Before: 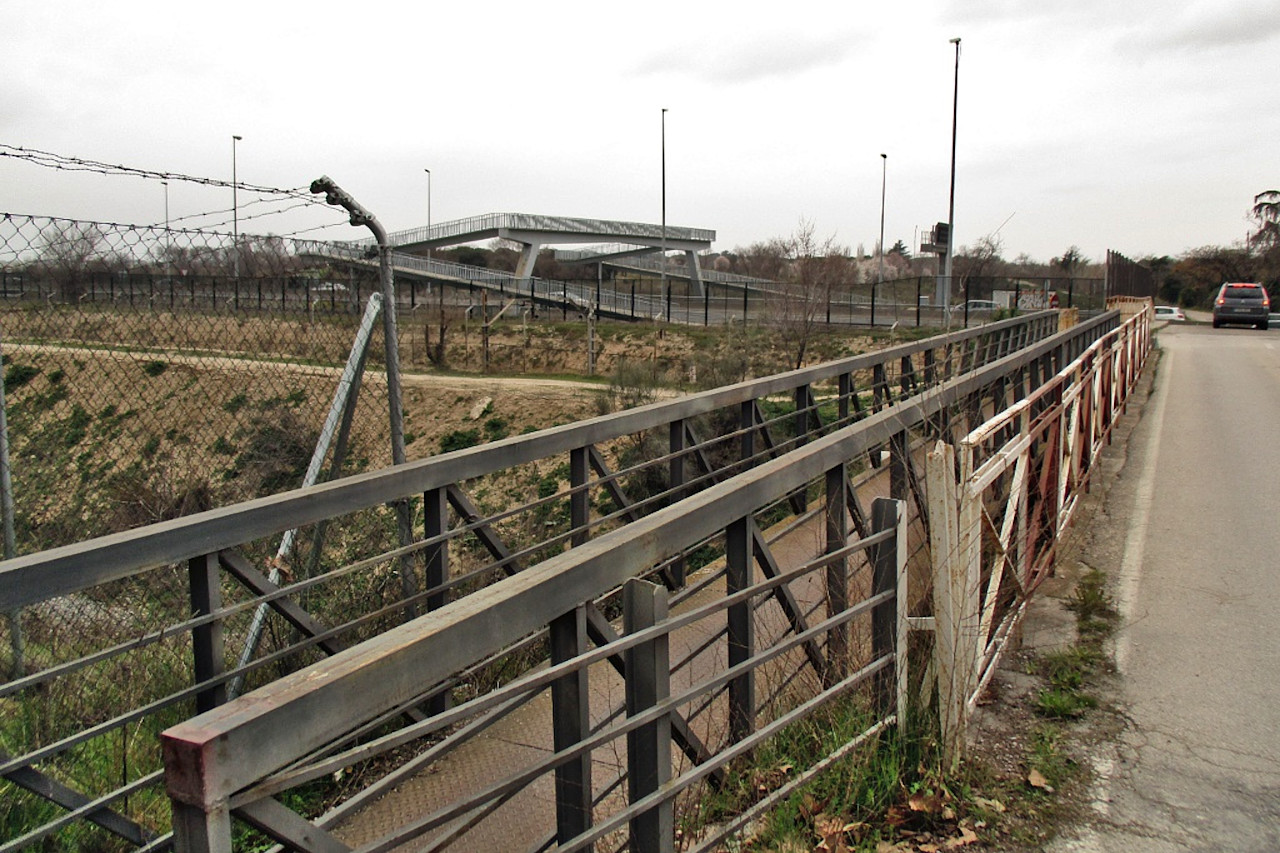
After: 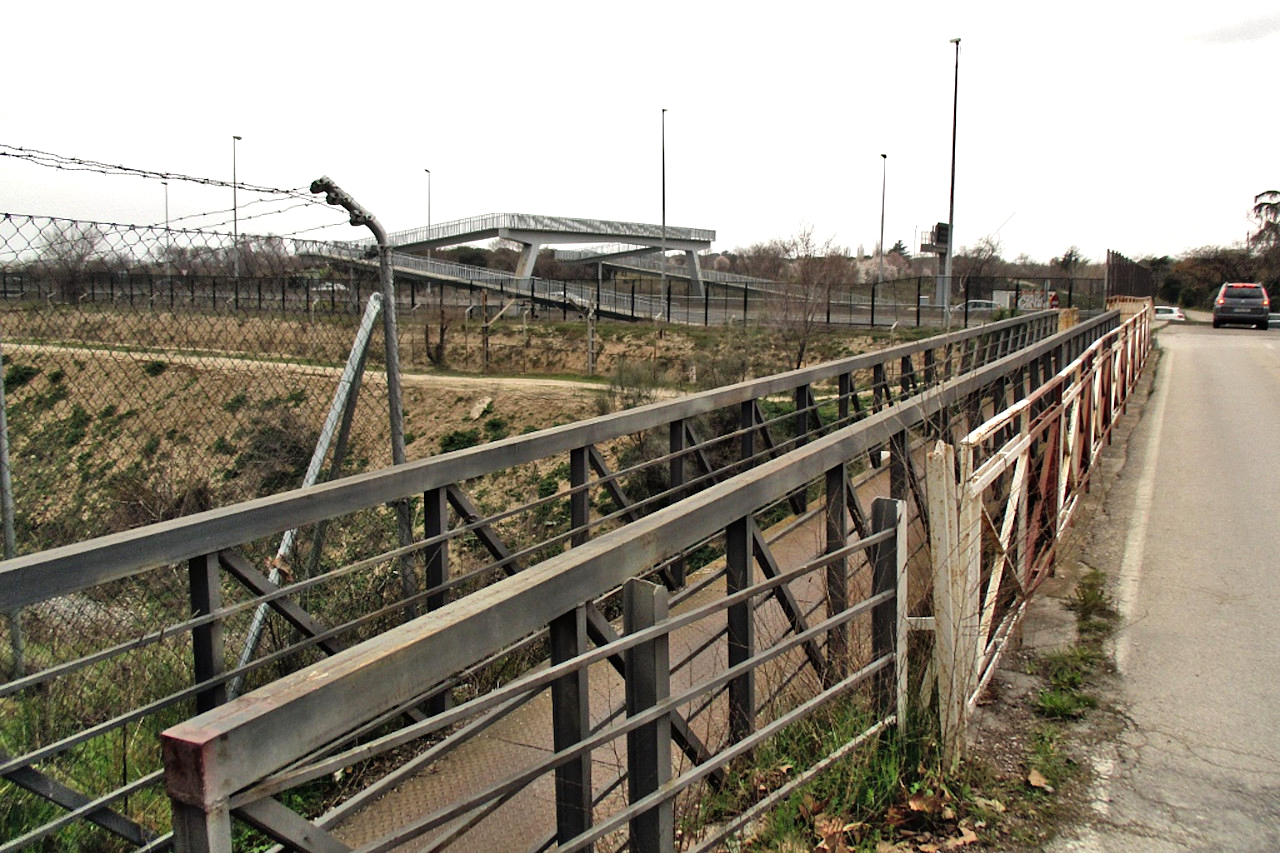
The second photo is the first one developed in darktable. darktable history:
tone equalizer: -8 EV -0.454 EV, -7 EV -0.42 EV, -6 EV -0.372 EV, -5 EV -0.232 EV, -3 EV 0.225 EV, -2 EV 0.307 EV, -1 EV 0.415 EV, +0 EV 0.443 EV
